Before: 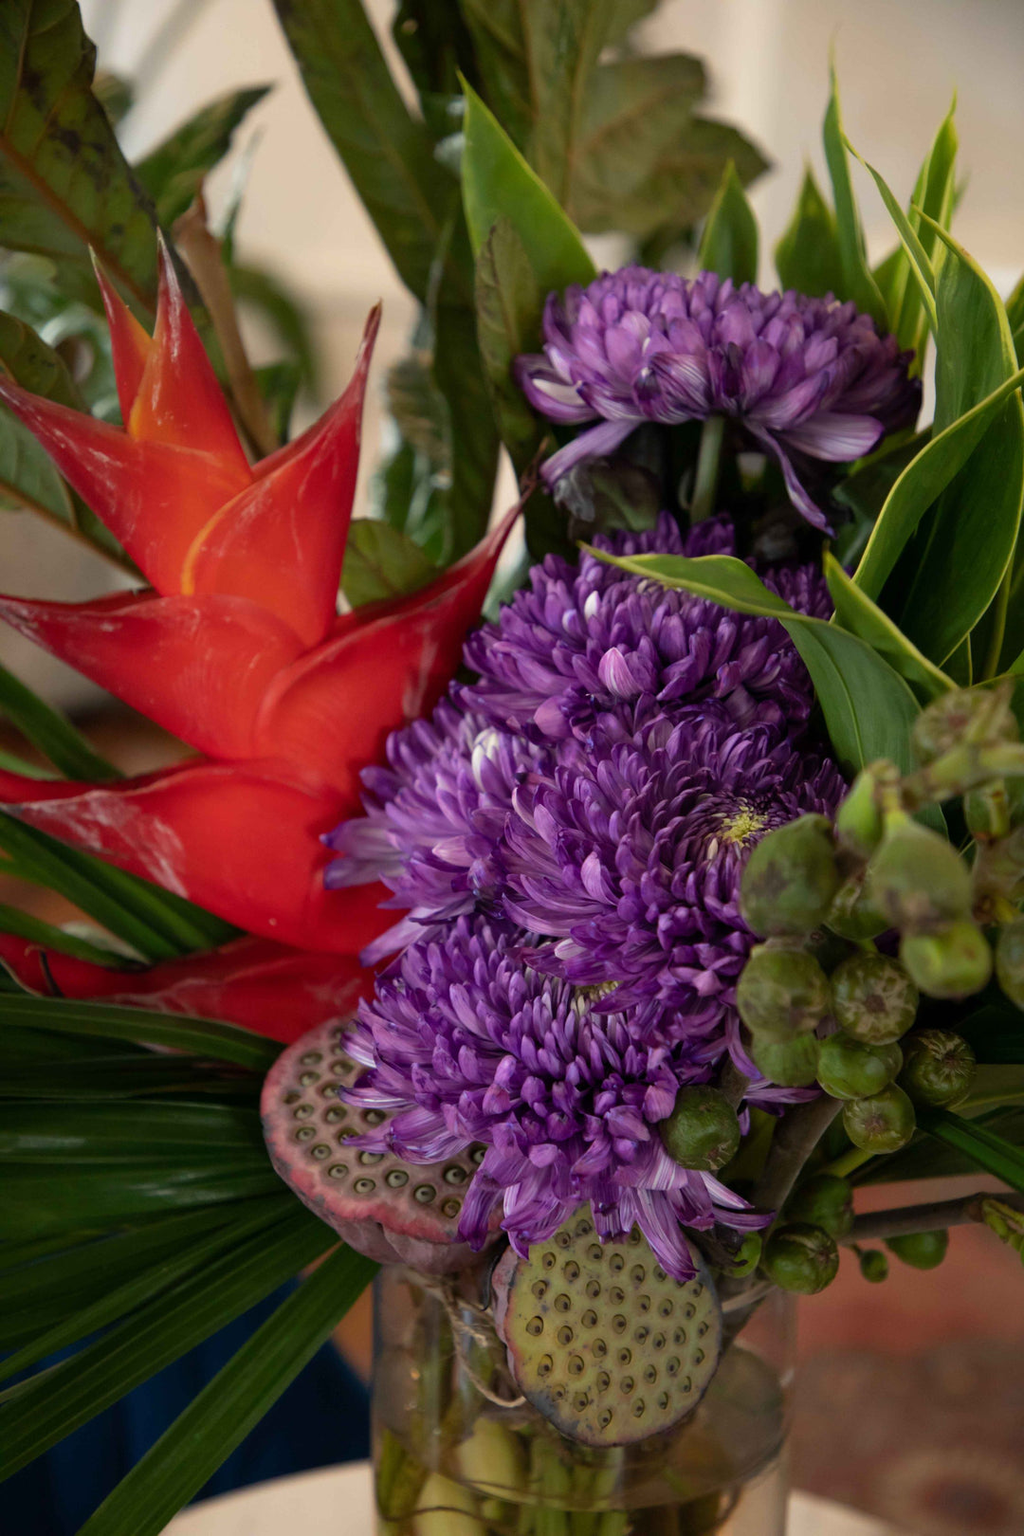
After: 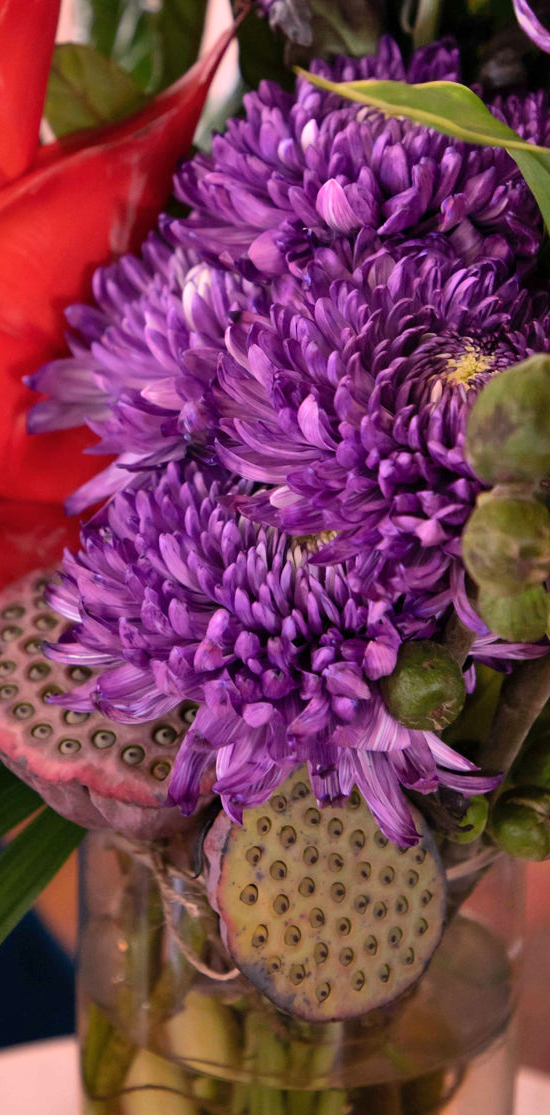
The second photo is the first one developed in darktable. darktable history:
crop and rotate: left 29.237%, top 31.152%, right 19.807%
shadows and highlights: soften with gaussian
white balance: red 1.188, blue 1.11
